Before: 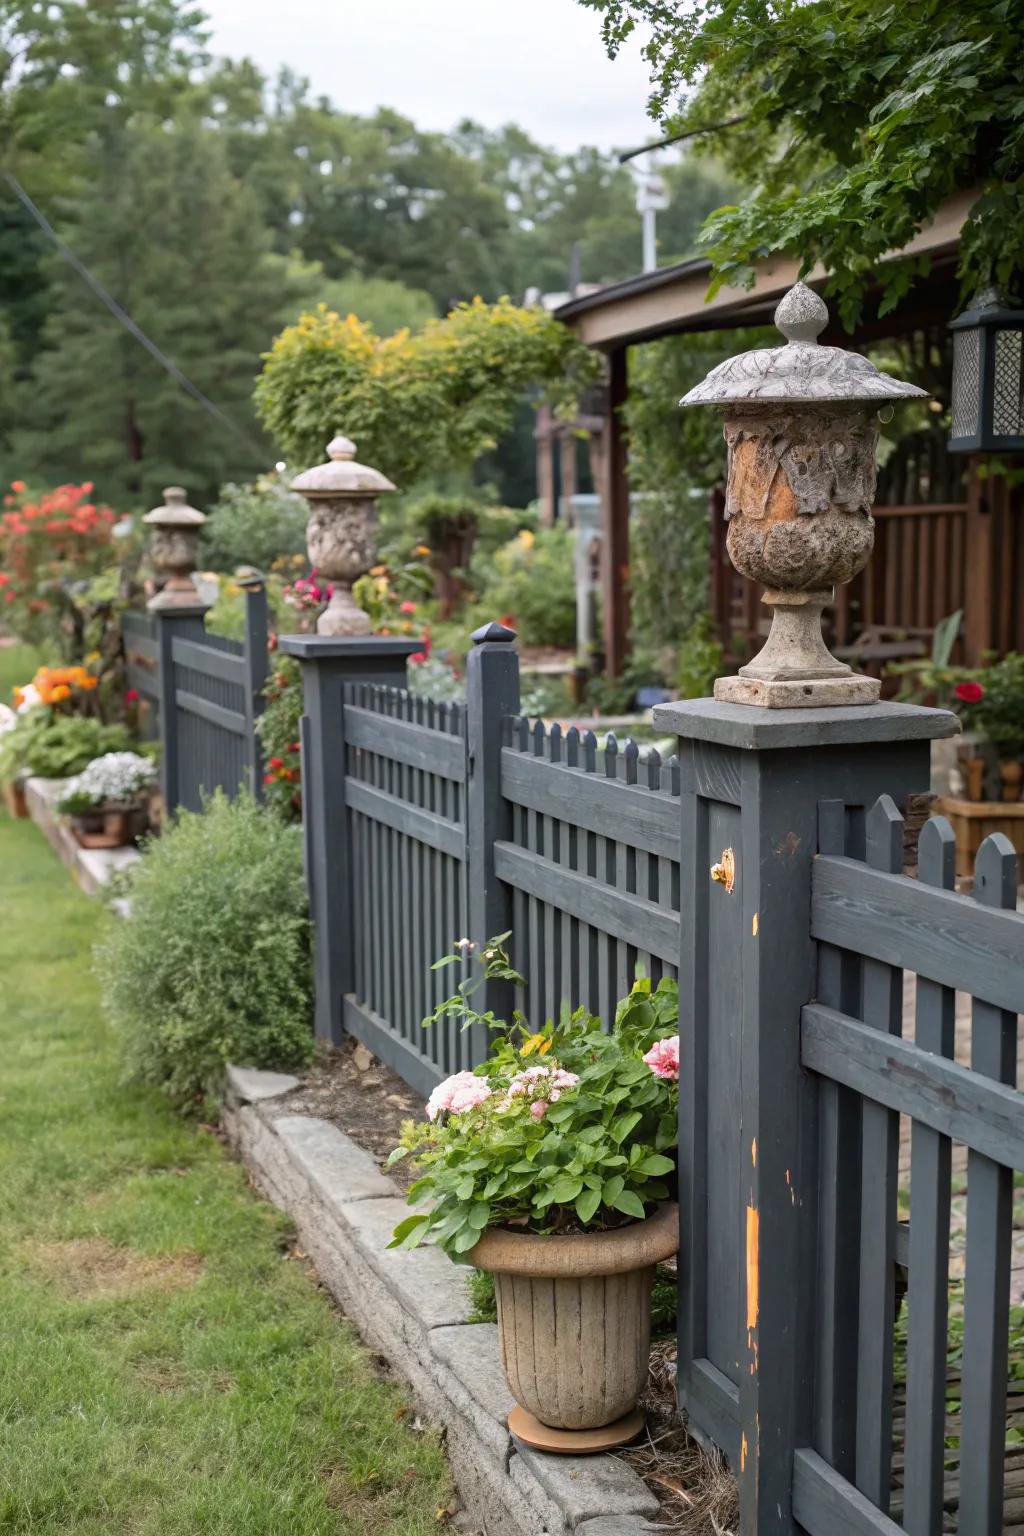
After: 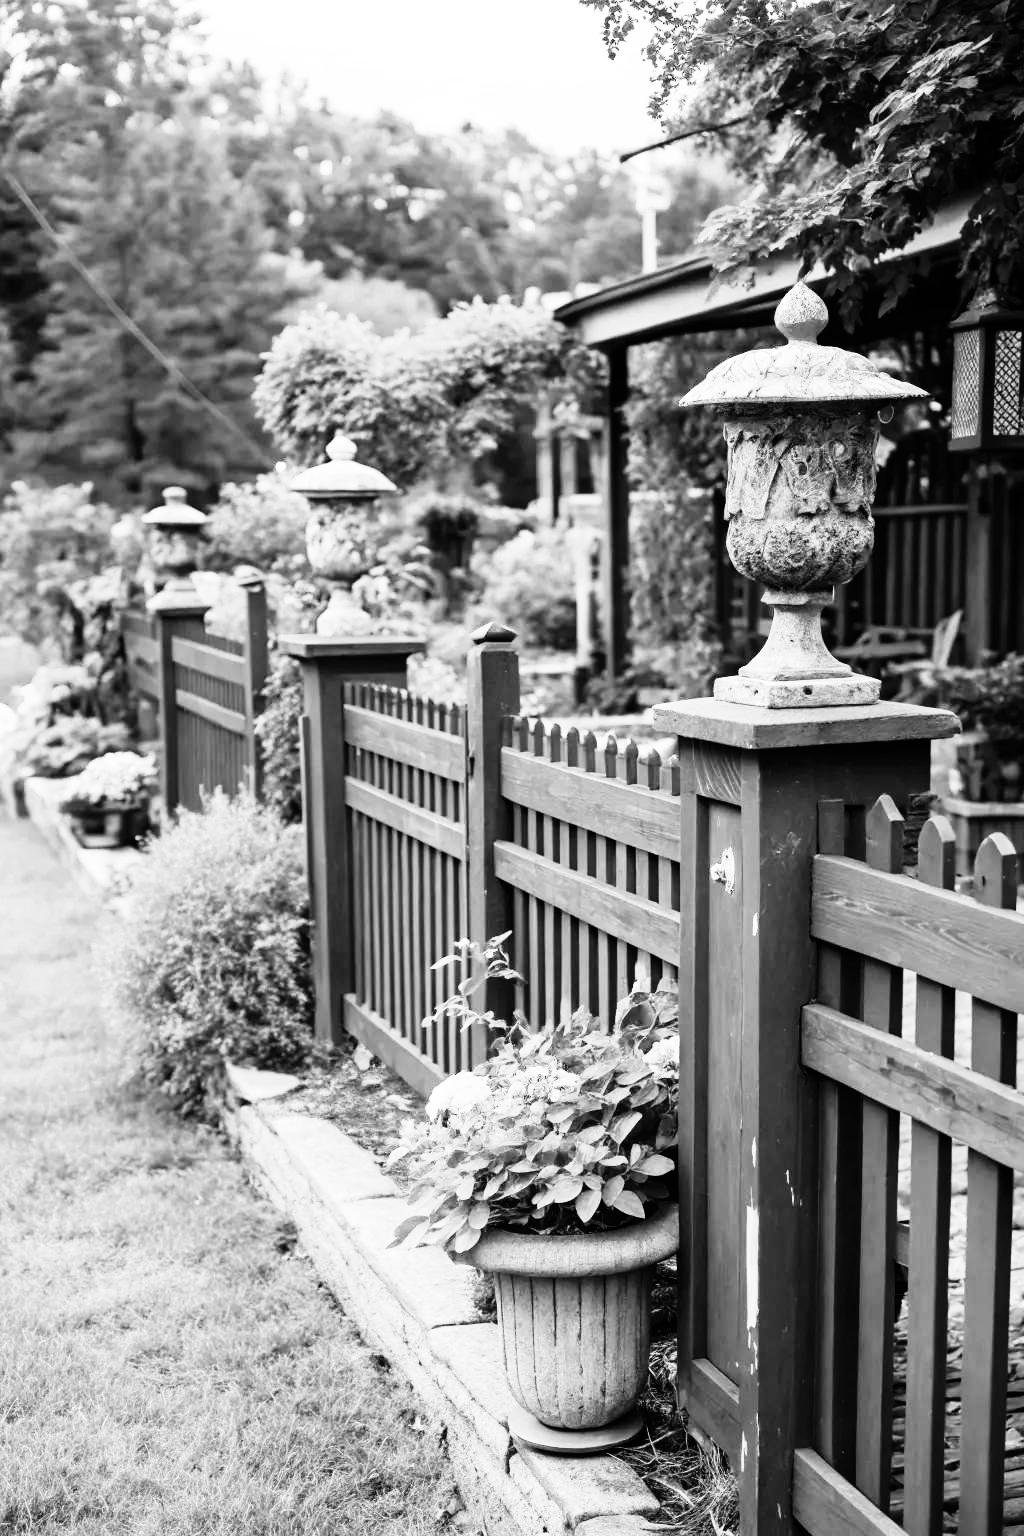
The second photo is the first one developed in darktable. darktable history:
monochrome: on, module defaults
rgb curve: curves: ch0 [(0, 0) (0.21, 0.15) (0.24, 0.21) (0.5, 0.75) (0.75, 0.96) (0.89, 0.99) (1, 1)]; ch1 [(0, 0.02) (0.21, 0.13) (0.25, 0.2) (0.5, 0.67) (0.75, 0.9) (0.89, 0.97) (1, 1)]; ch2 [(0, 0.02) (0.21, 0.13) (0.25, 0.2) (0.5, 0.67) (0.75, 0.9) (0.89, 0.97) (1, 1)], compensate middle gray true
